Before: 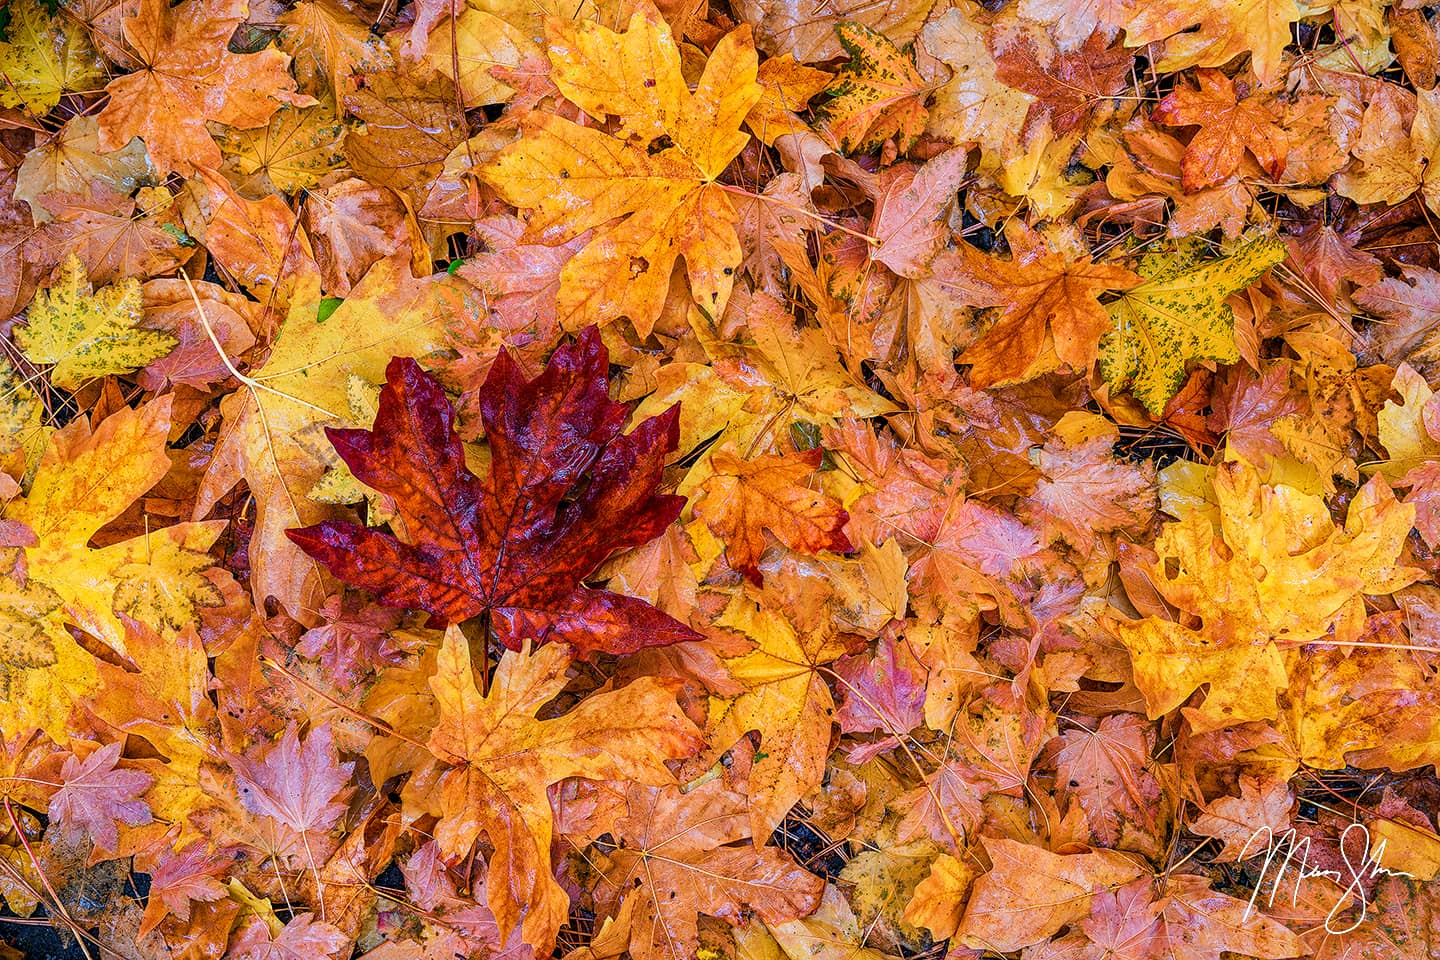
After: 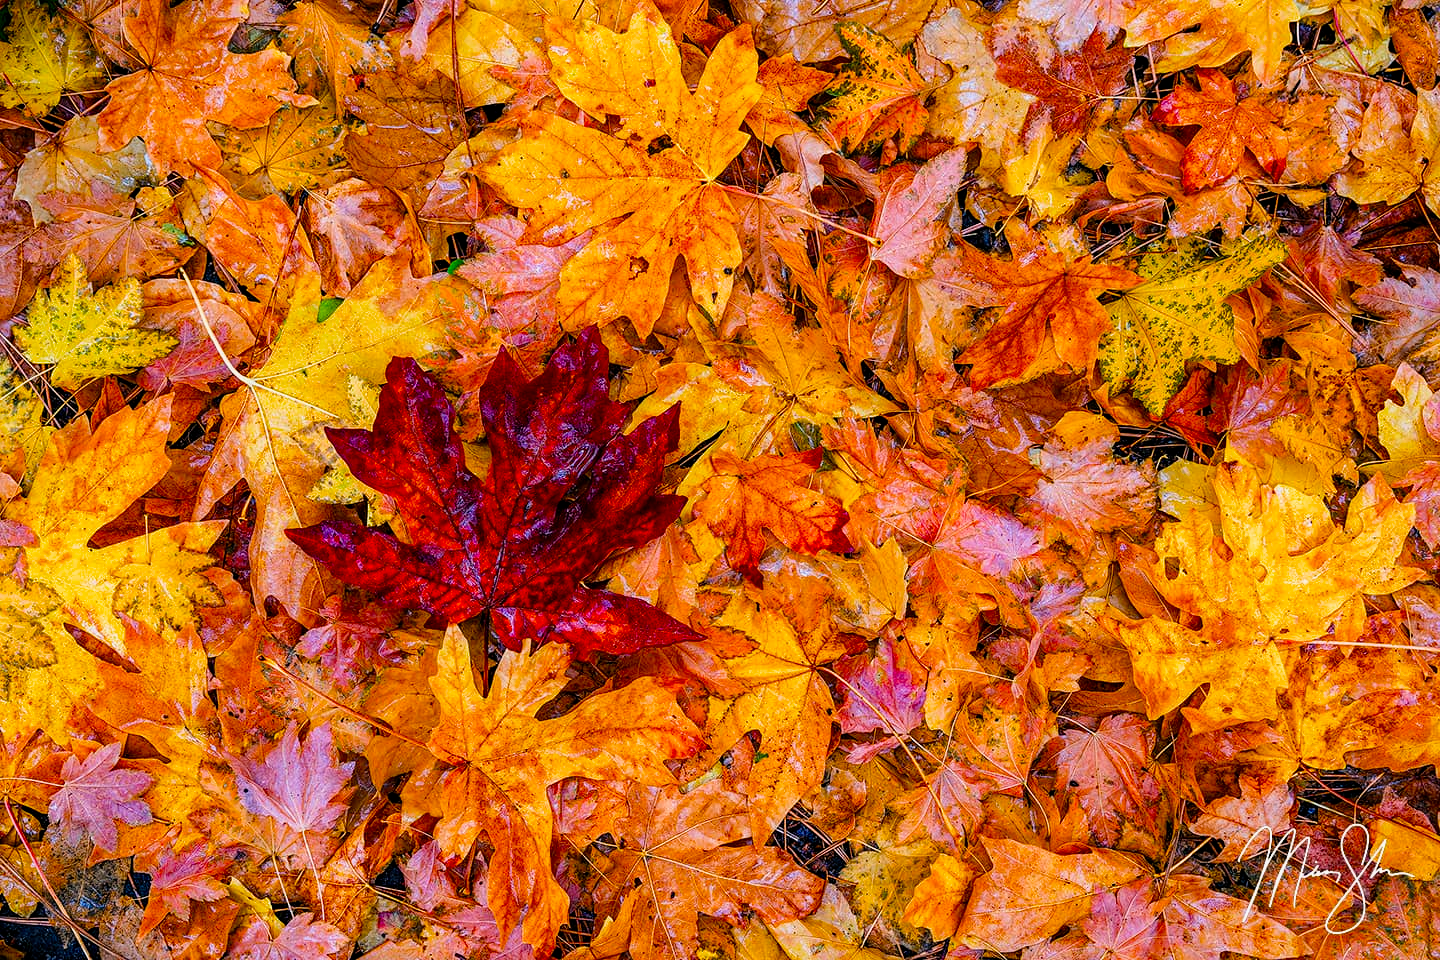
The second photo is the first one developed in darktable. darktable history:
filmic rgb: black relative exposure -12 EV, white relative exposure 2.8 EV, threshold 3 EV, target black luminance 0%, hardness 8.06, latitude 70.41%, contrast 1.14, highlights saturation mix 10%, shadows ↔ highlights balance -0.388%, color science v4 (2020), iterations of high-quality reconstruction 10, contrast in shadows soft, contrast in highlights soft, enable highlight reconstruction true
haze removal: compatibility mode true, adaptive false
